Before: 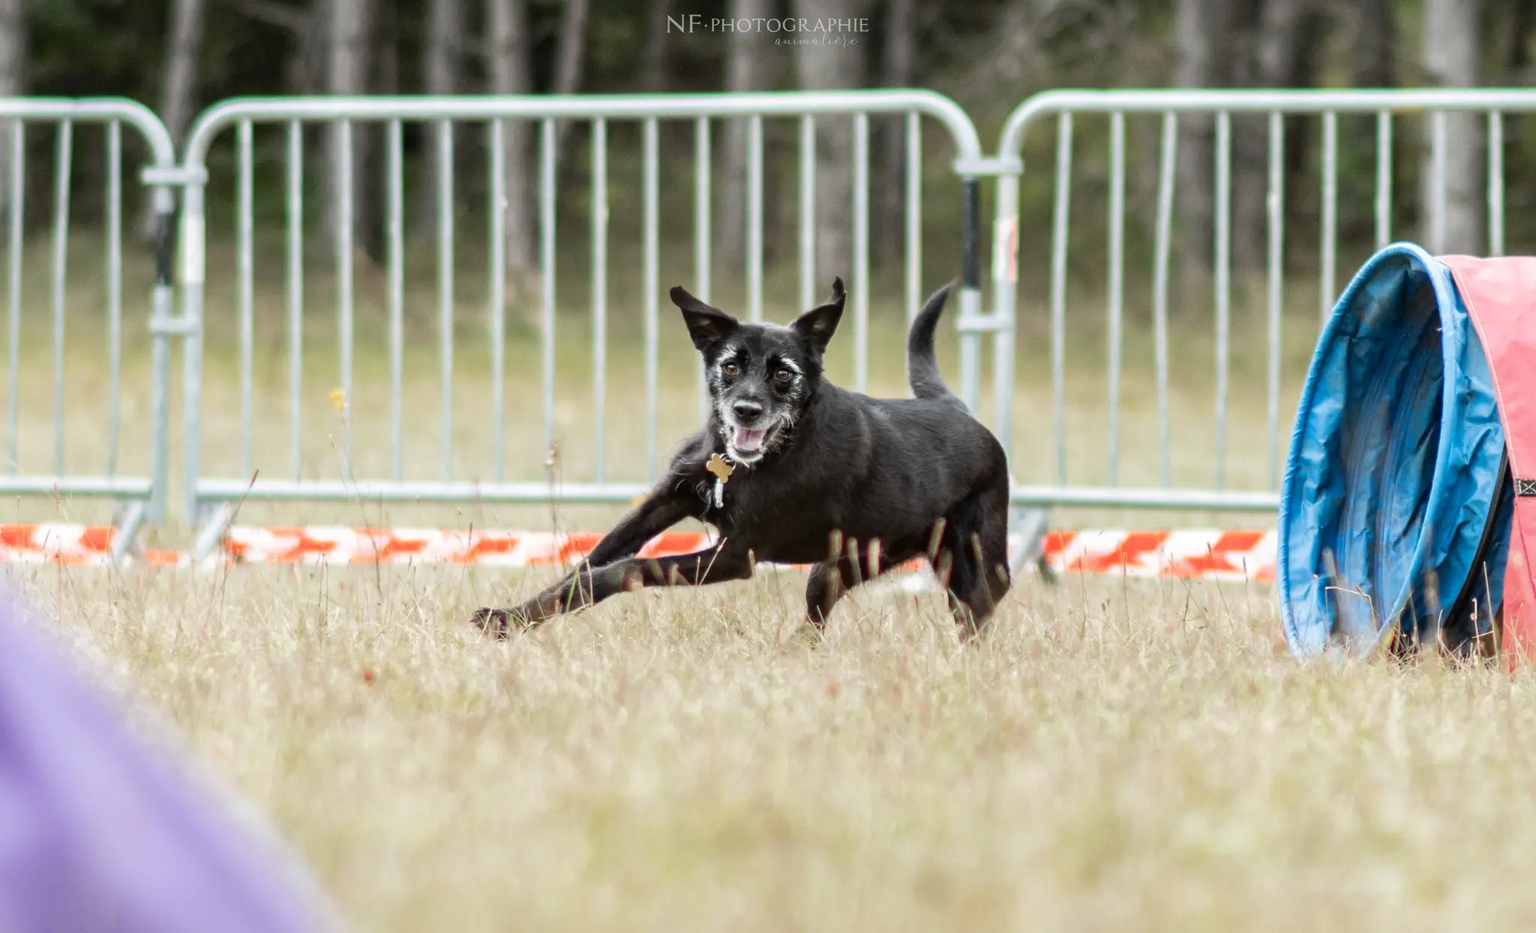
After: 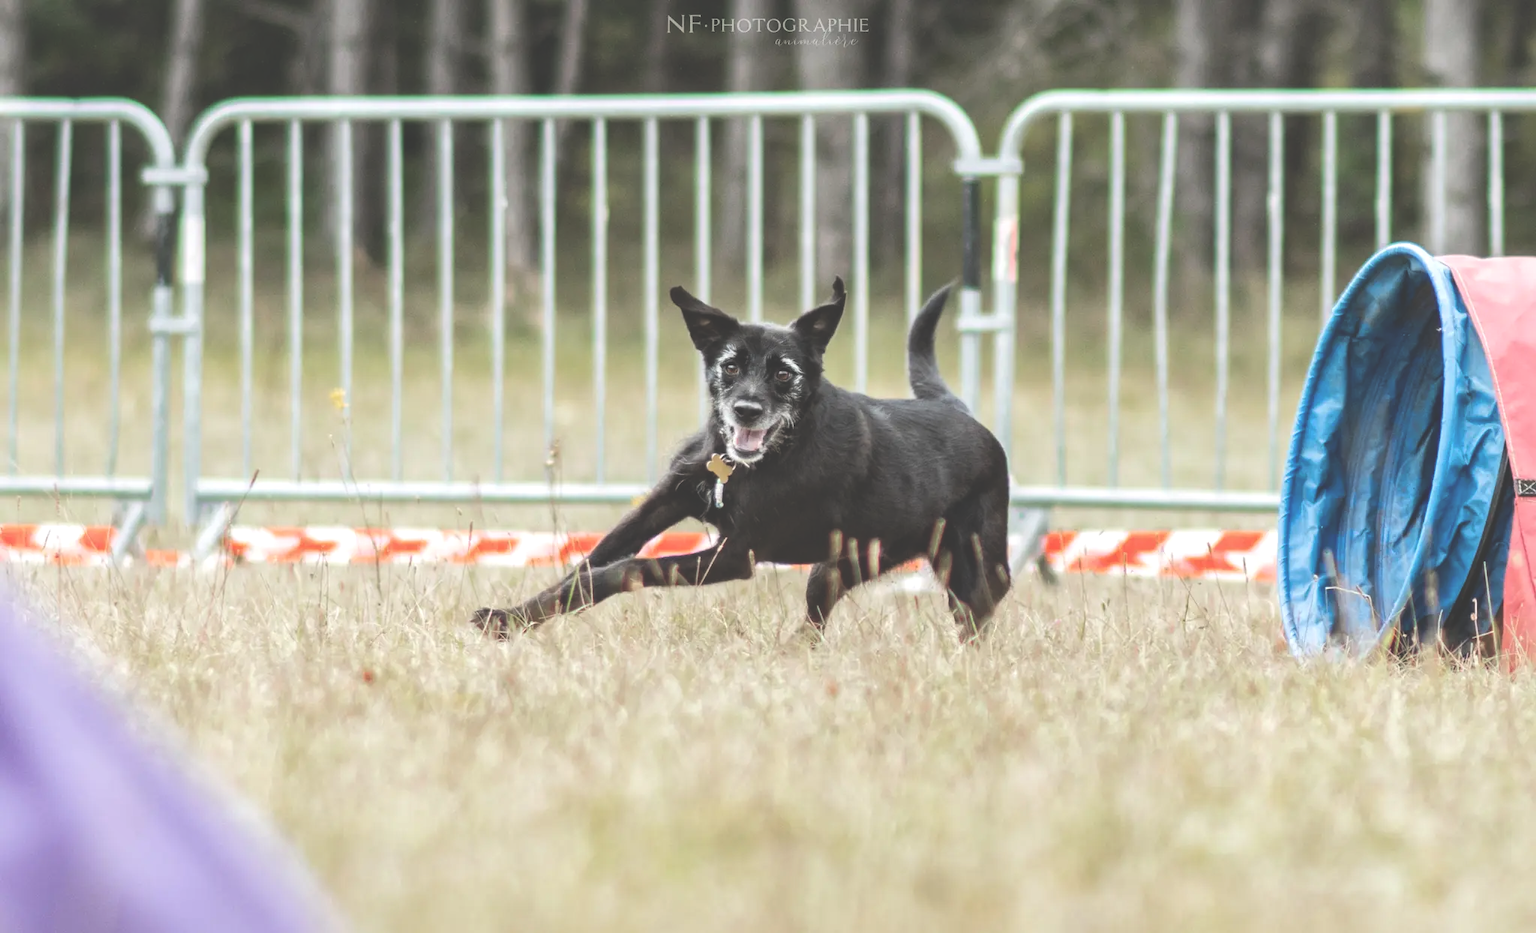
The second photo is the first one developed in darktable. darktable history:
base curve: exposure shift 0, preserve colors none
exposure: black level correction -0.041, exposure 0.064 EV, compensate highlight preservation false
local contrast: mode bilateral grid, contrast 20, coarseness 50, detail 120%, midtone range 0.2
